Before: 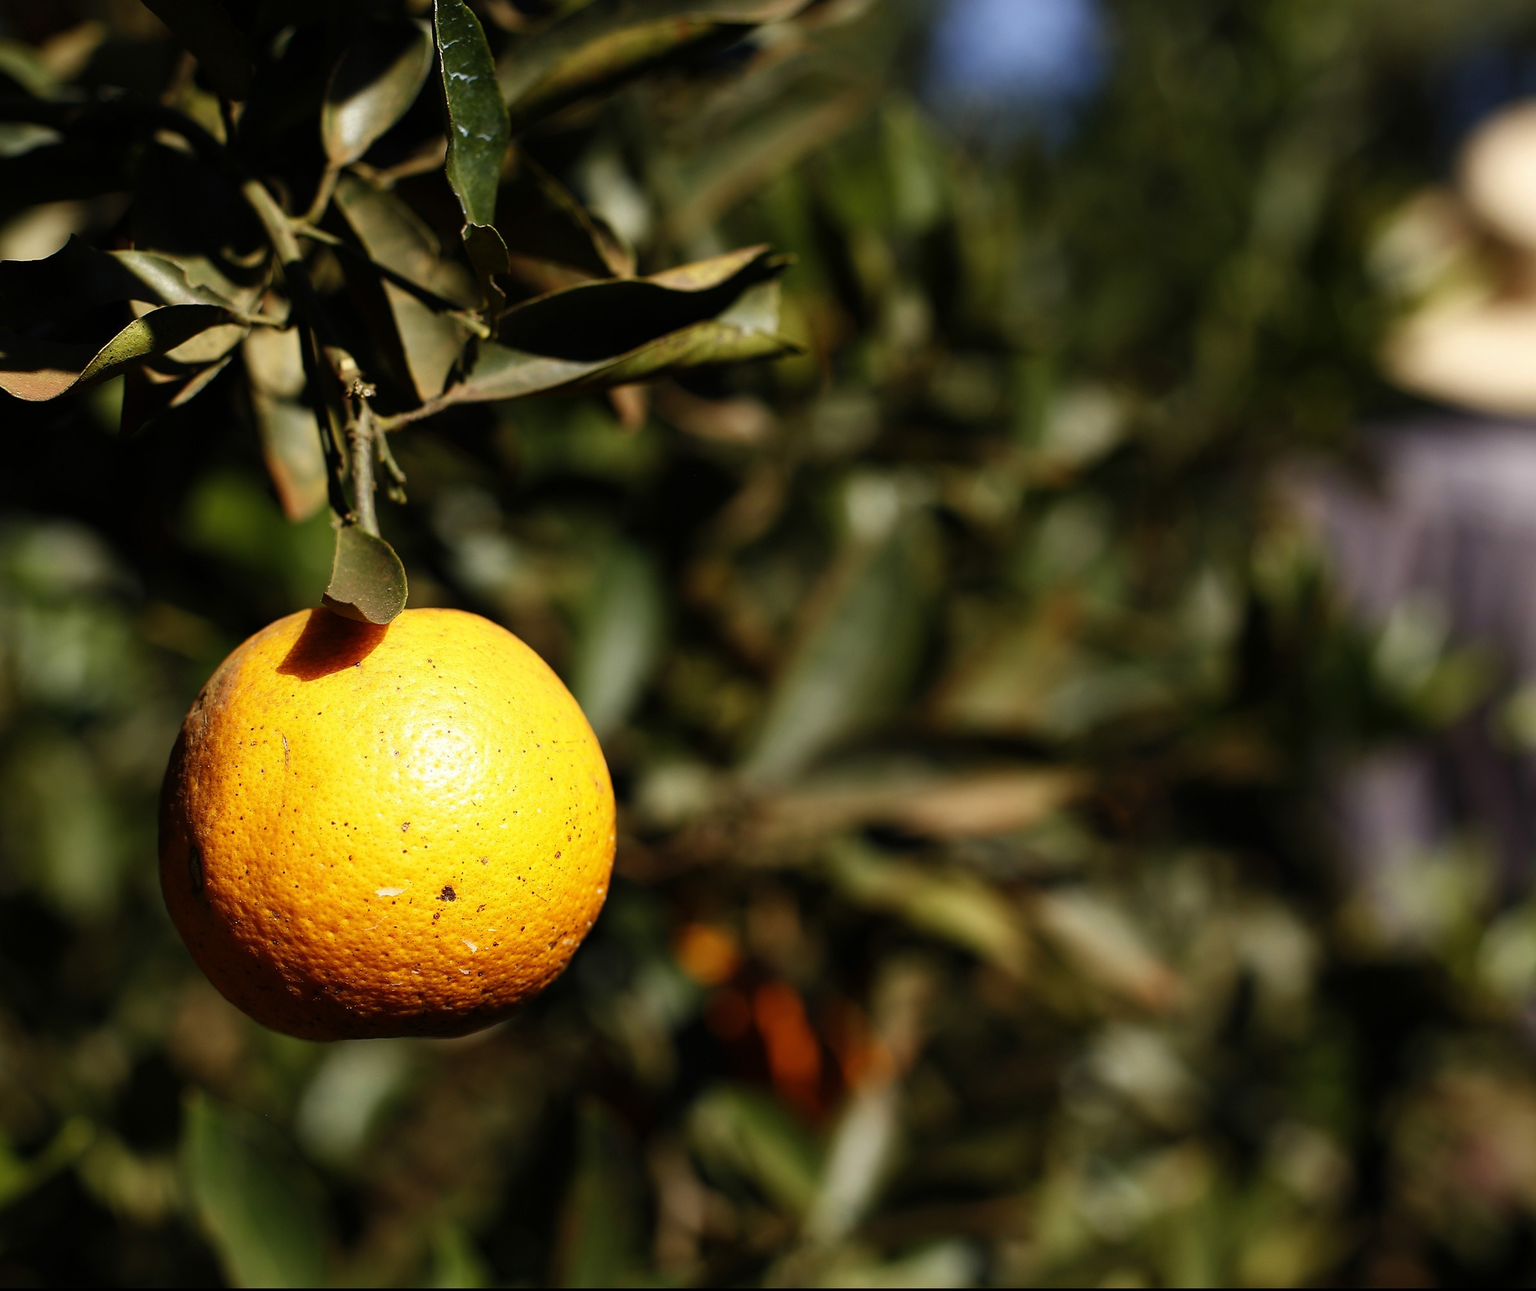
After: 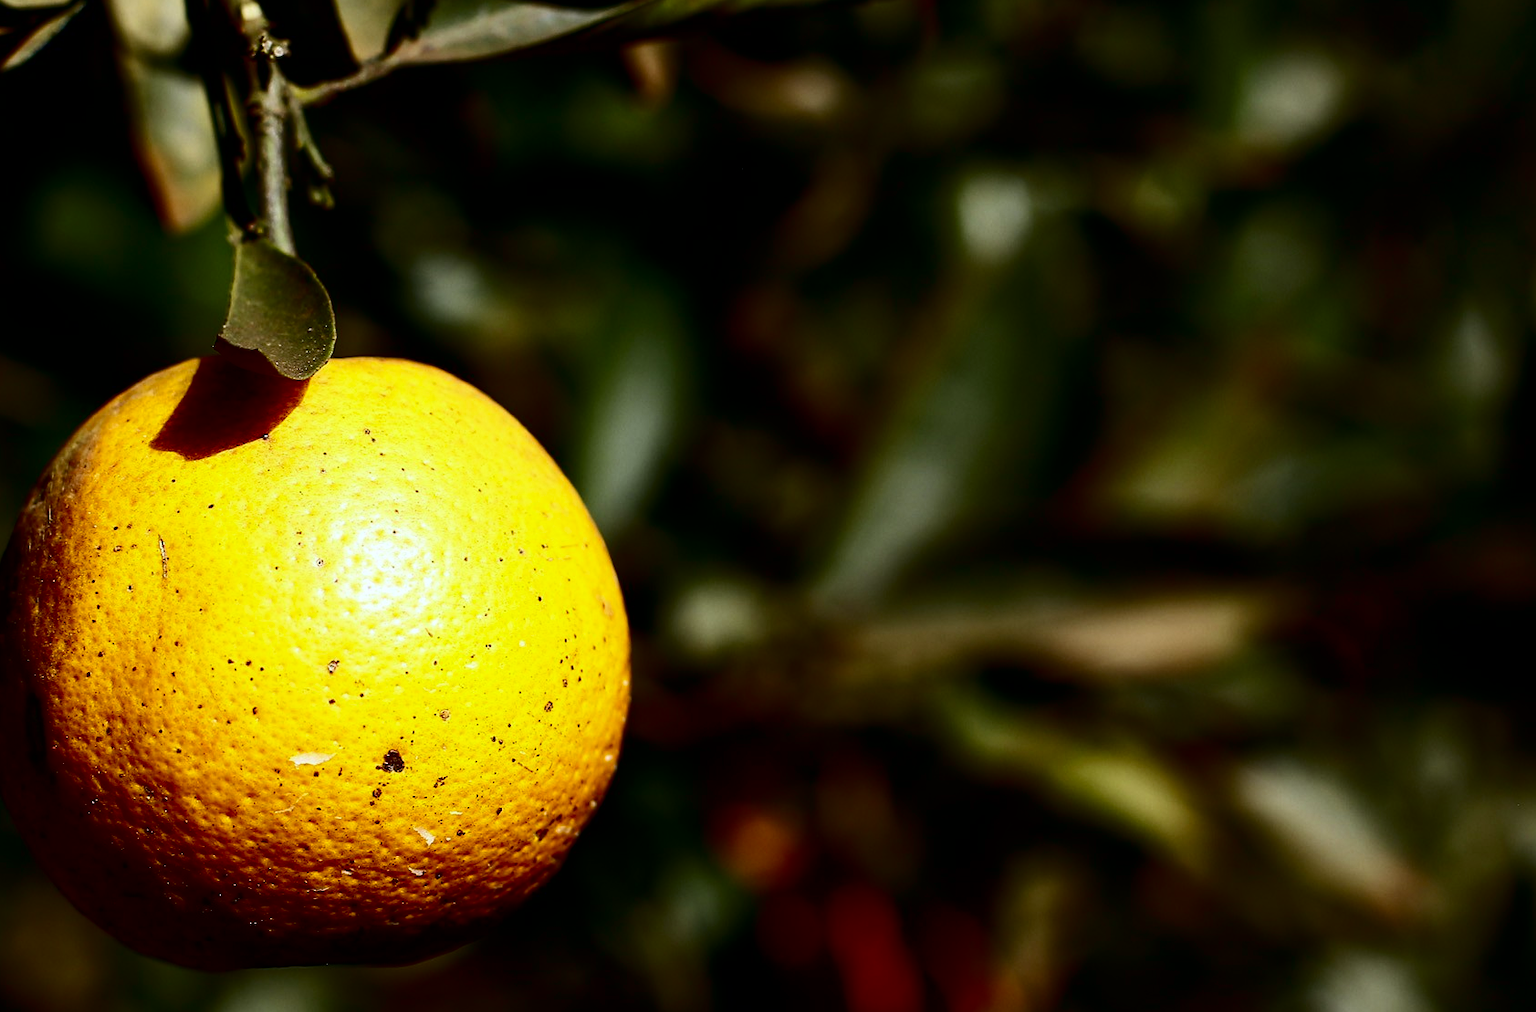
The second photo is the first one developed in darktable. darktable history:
crop: left 11.123%, top 27.61%, right 18.3%, bottom 17.034%
white balance: red 0.954, blue 1.079
contrast brightness saturation: contrast 0.24, brightness -0.24, saturation 0.14
